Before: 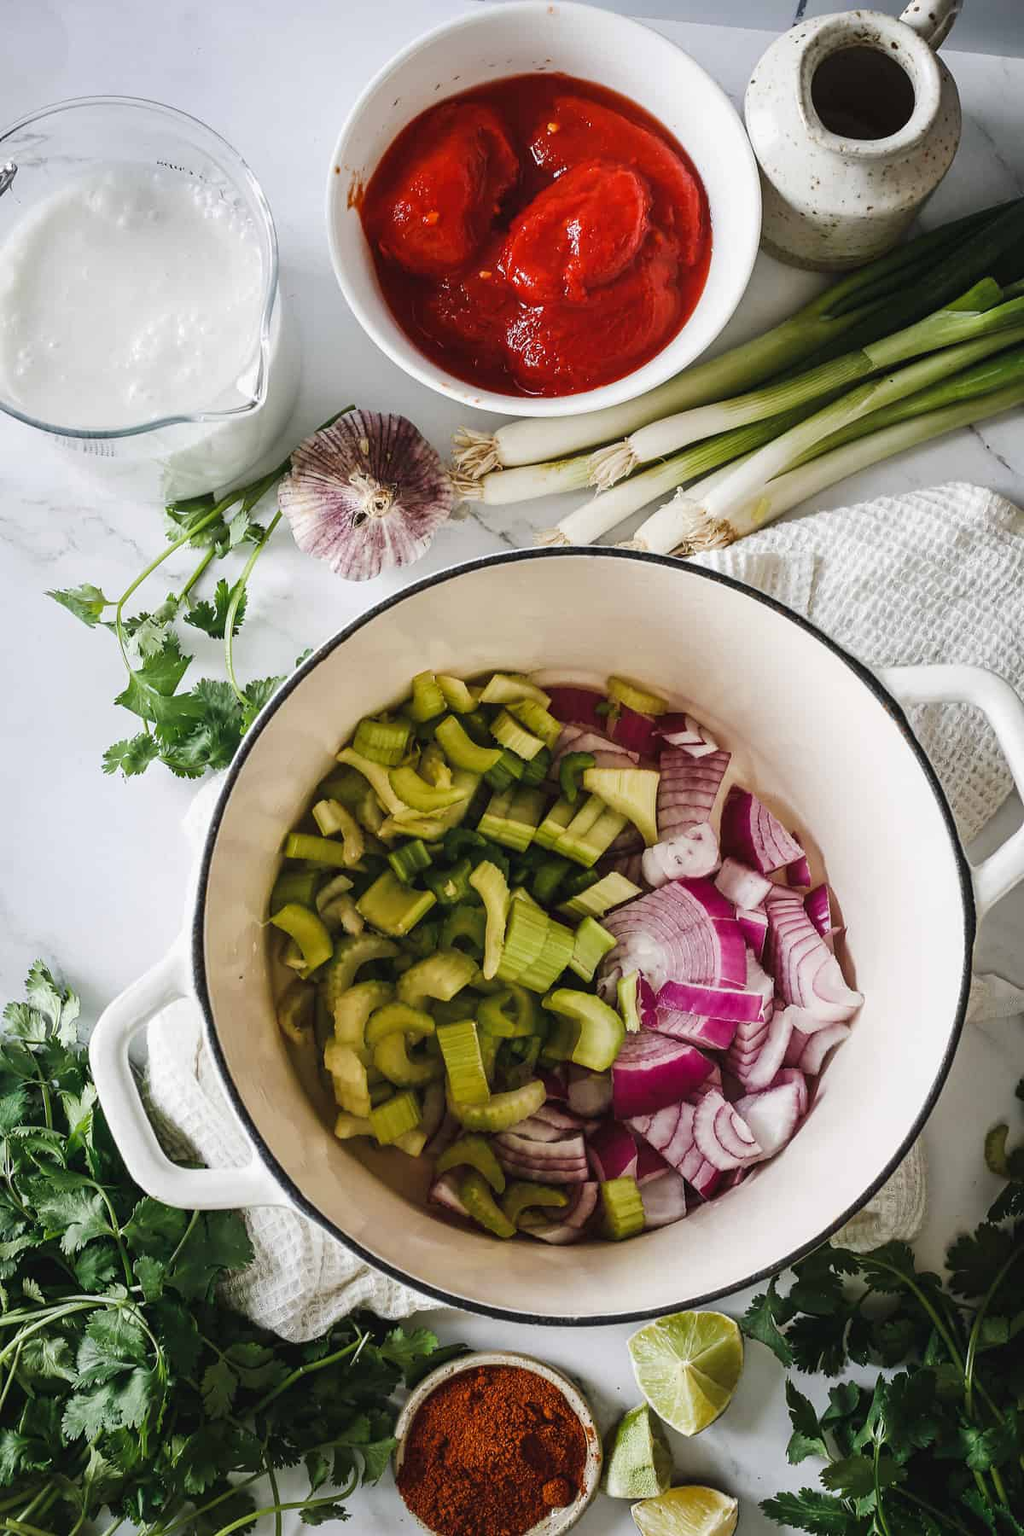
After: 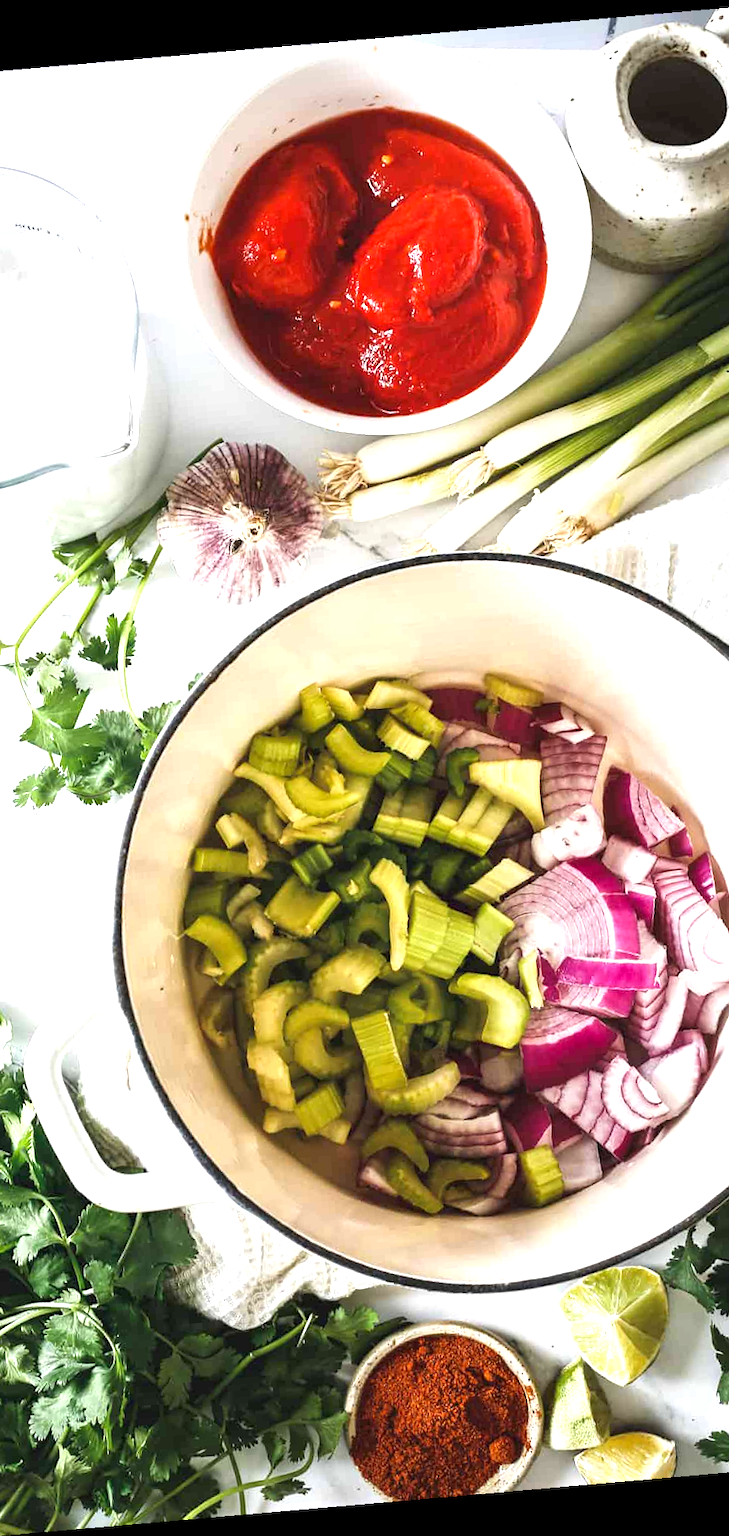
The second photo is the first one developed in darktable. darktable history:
crop and rotate: left 13.409%, right 19.924%
exposure: black level correction 0.001, exposure 1.05 EV, compensate exposure bias true, compensate highlight preservation false
rotate and perspective: rotation -4.98°, automatic cropping off
